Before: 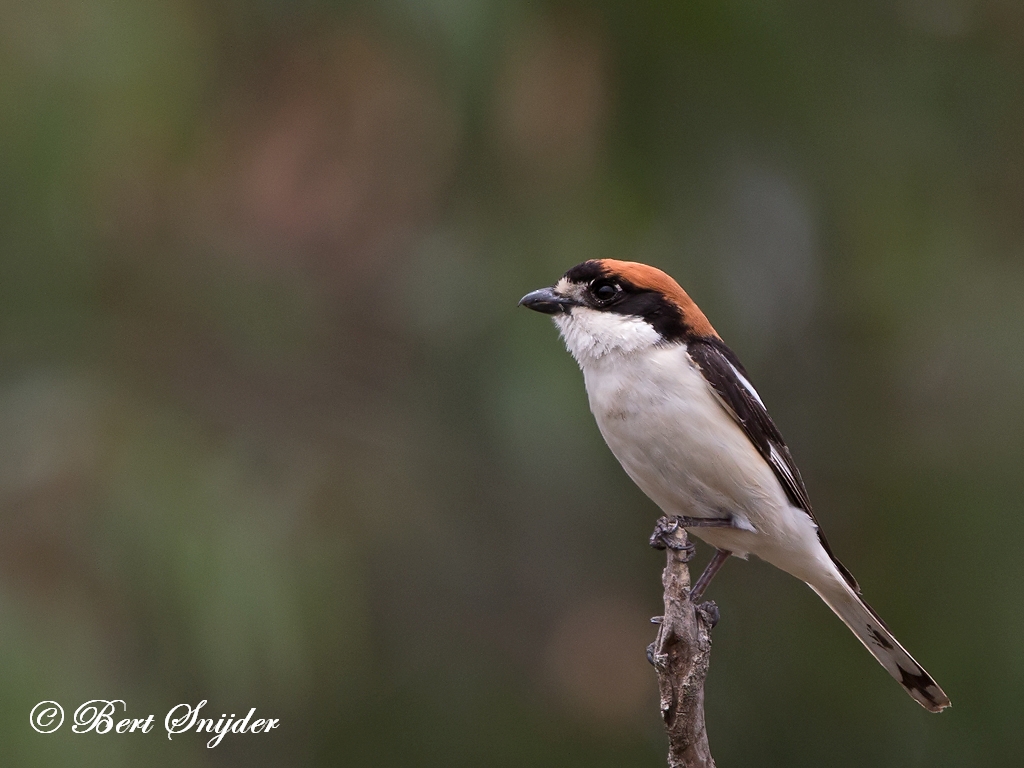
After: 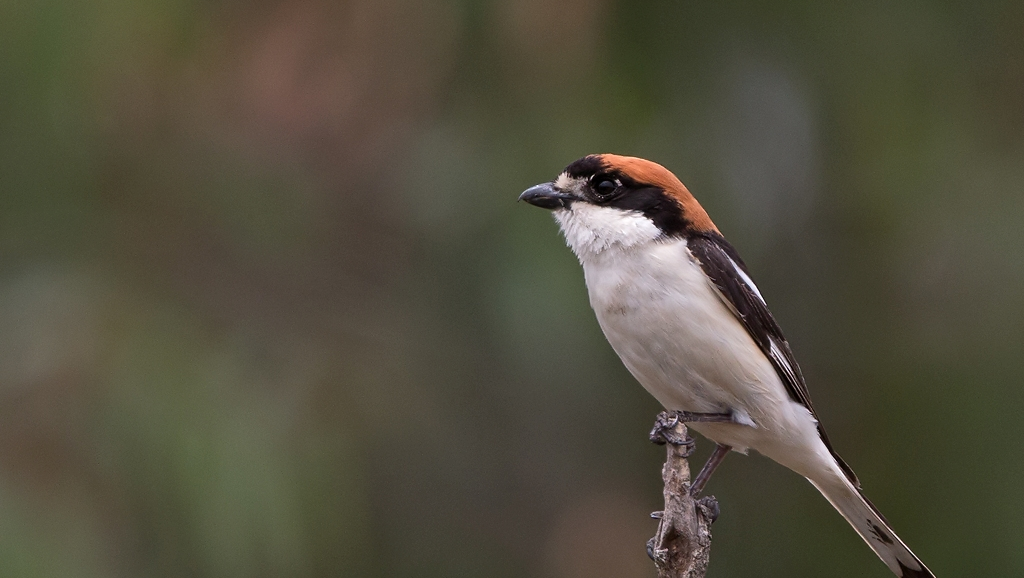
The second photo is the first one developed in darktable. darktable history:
crop: top 13.746%, bottom 10.946%
